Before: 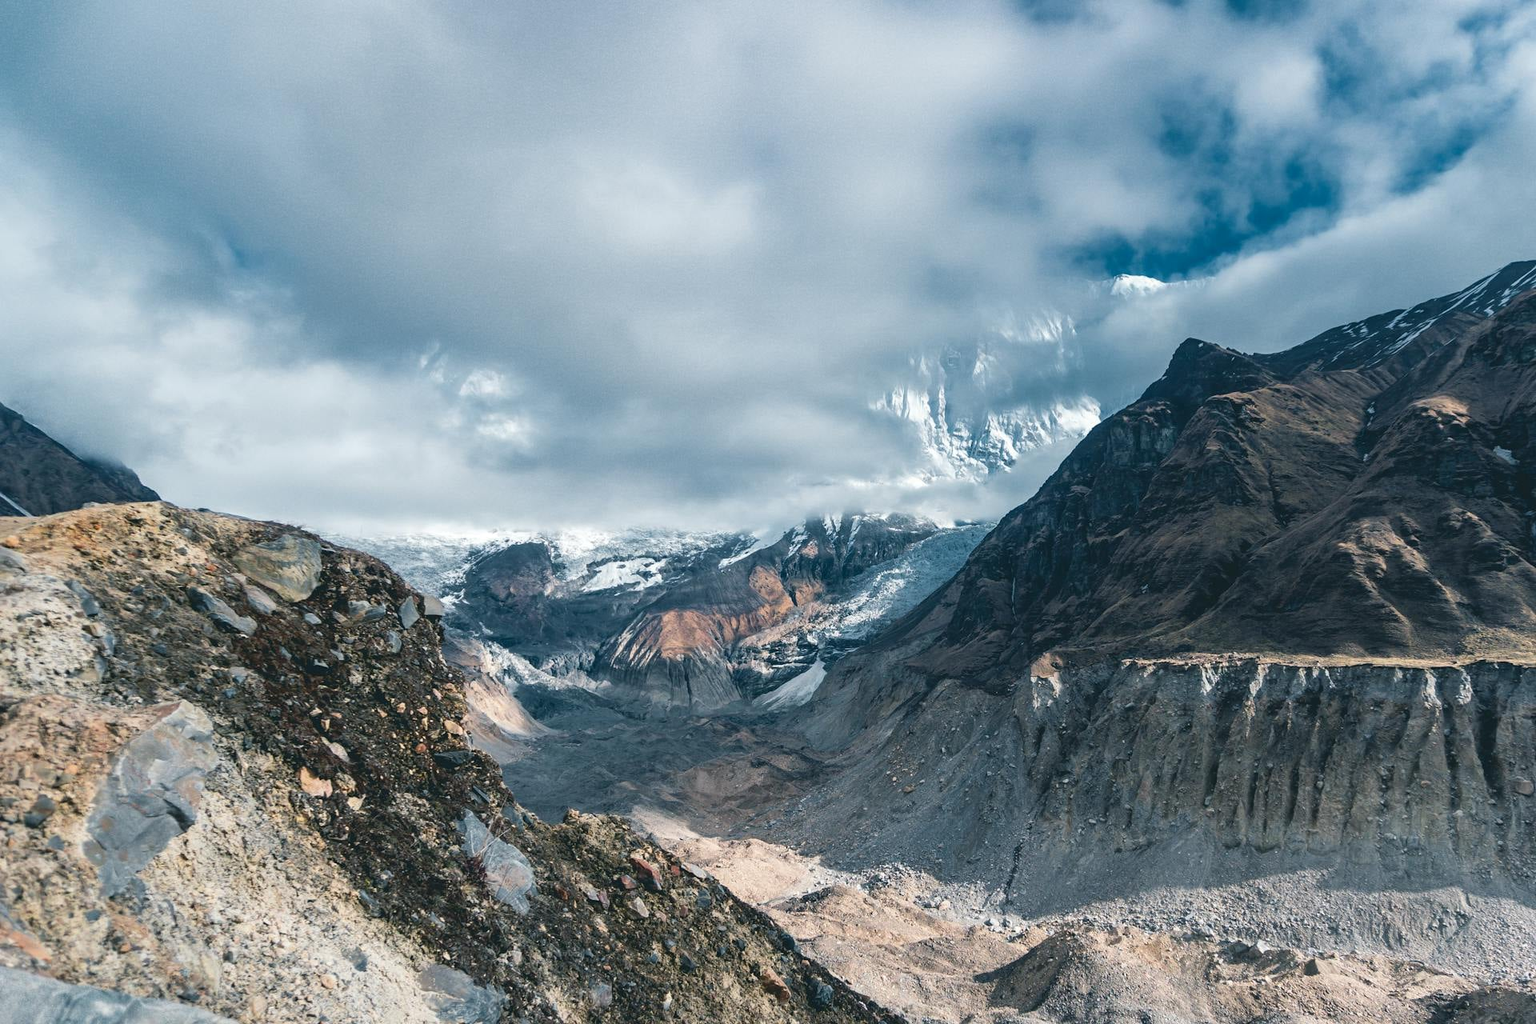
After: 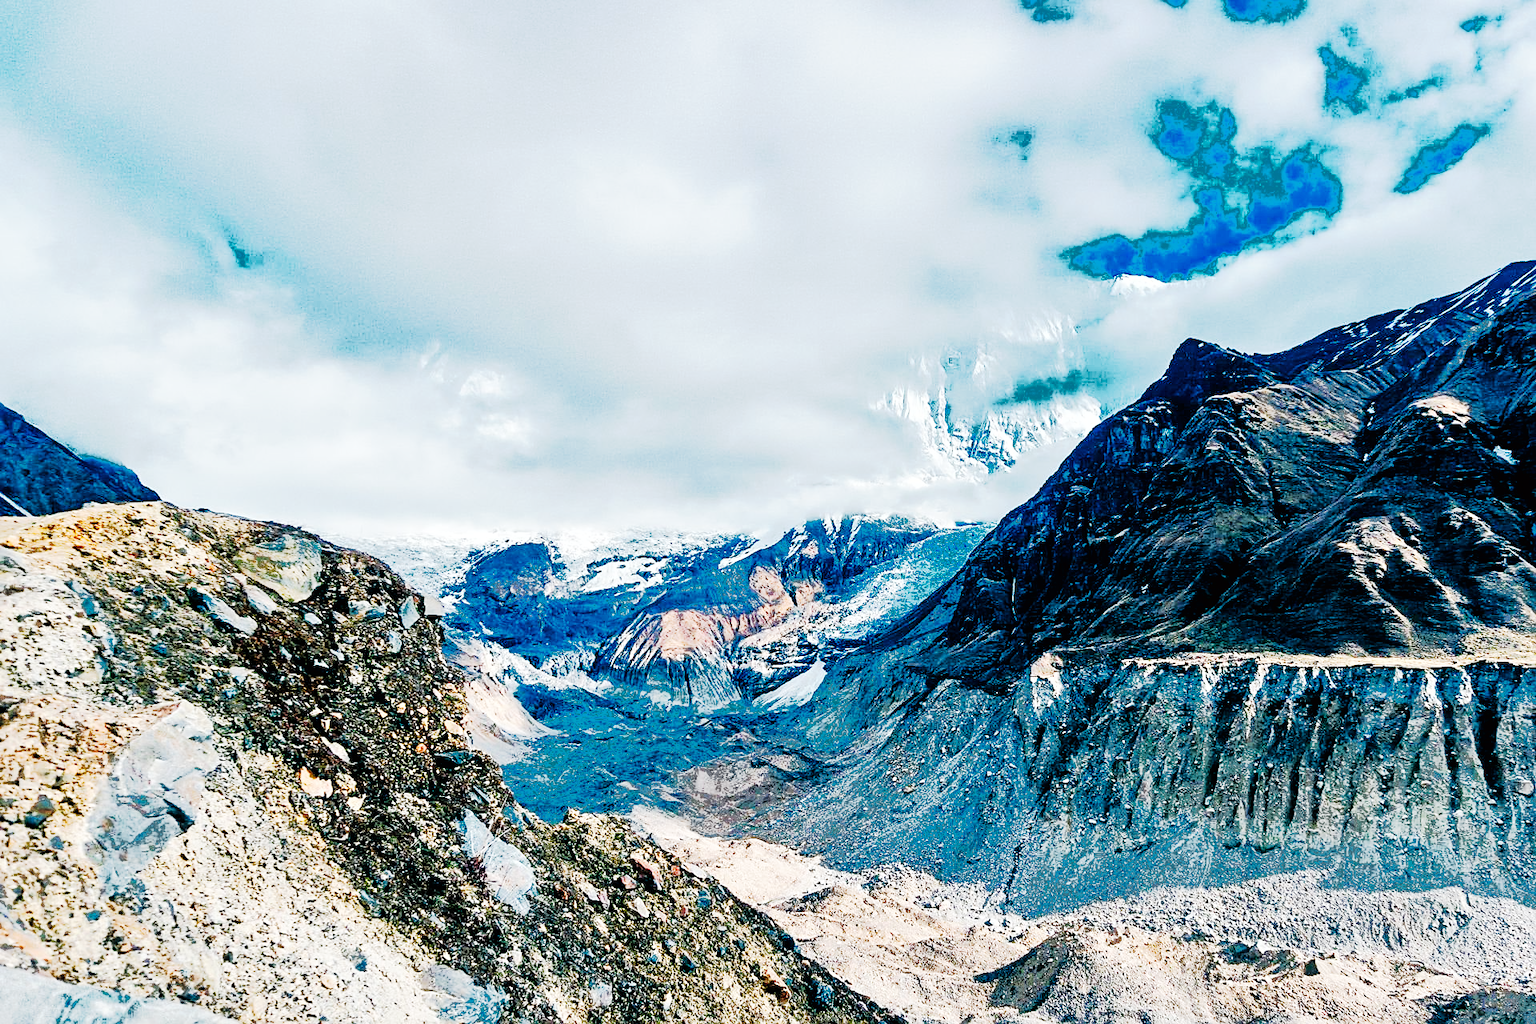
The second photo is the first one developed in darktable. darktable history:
fill light: exposure -0.73 EV, center 0.69, width 2.2
base curve: curves: ch0 [(0, 0) (0.036, 0.025) (0.121, 0.166) (0.206, 0.329) (0.605, 0.79) (1, 1)], preserve colors none
tone equalizer: -7 EV 0.15 EV, -6 EV 0.6 EV, -5 EV 1.15 EV, -4 EV 1.33 EV, -3 EV 1.15 EV, -2 EV 0.6 EV, -1 EV 0.15 EV, mask exposure compensation -0.5 EV
sharpen: on, module defaults
exposure: black level correction 0.01, exposure 0.014 EV, compensate highlight preservation false
tone curve: curves: ch0 [(0, 0) (0.003, 0.005) (0.011, 0.006) (0.025, 0.004) (0.044, 0.004) (0.069, 0.007) (0.1, 0.014) (0.136, 0.018) (0.177, 0.034) (0.224, 0.065) (0.277, 0.089) (0.335, 0.143) (0.399, 0.219) (0.468, 0.327) (0.543, 0.455) (0.623, 0.63) (0.709, 0.786) (0.801, 0.87) (0.898, 0.922) (1, 1)], preserve colors none
